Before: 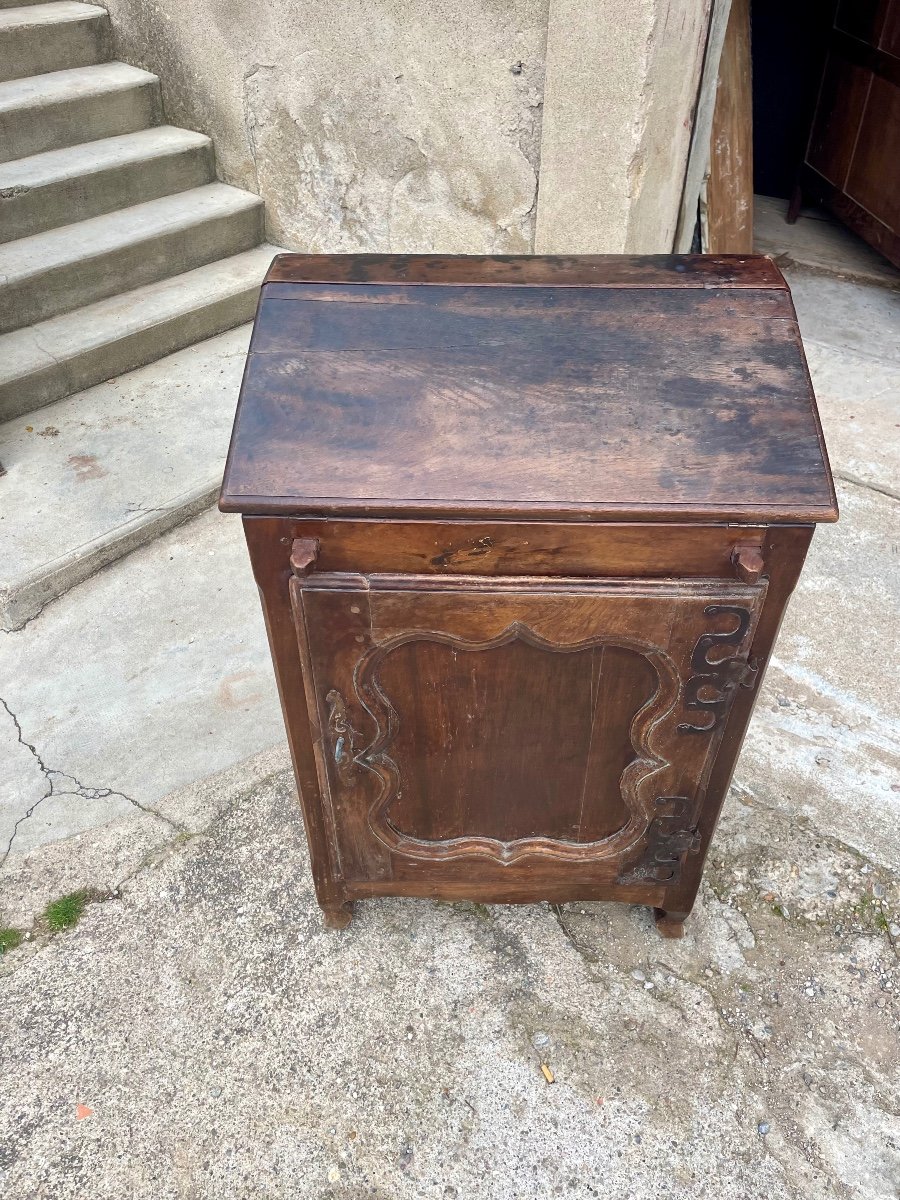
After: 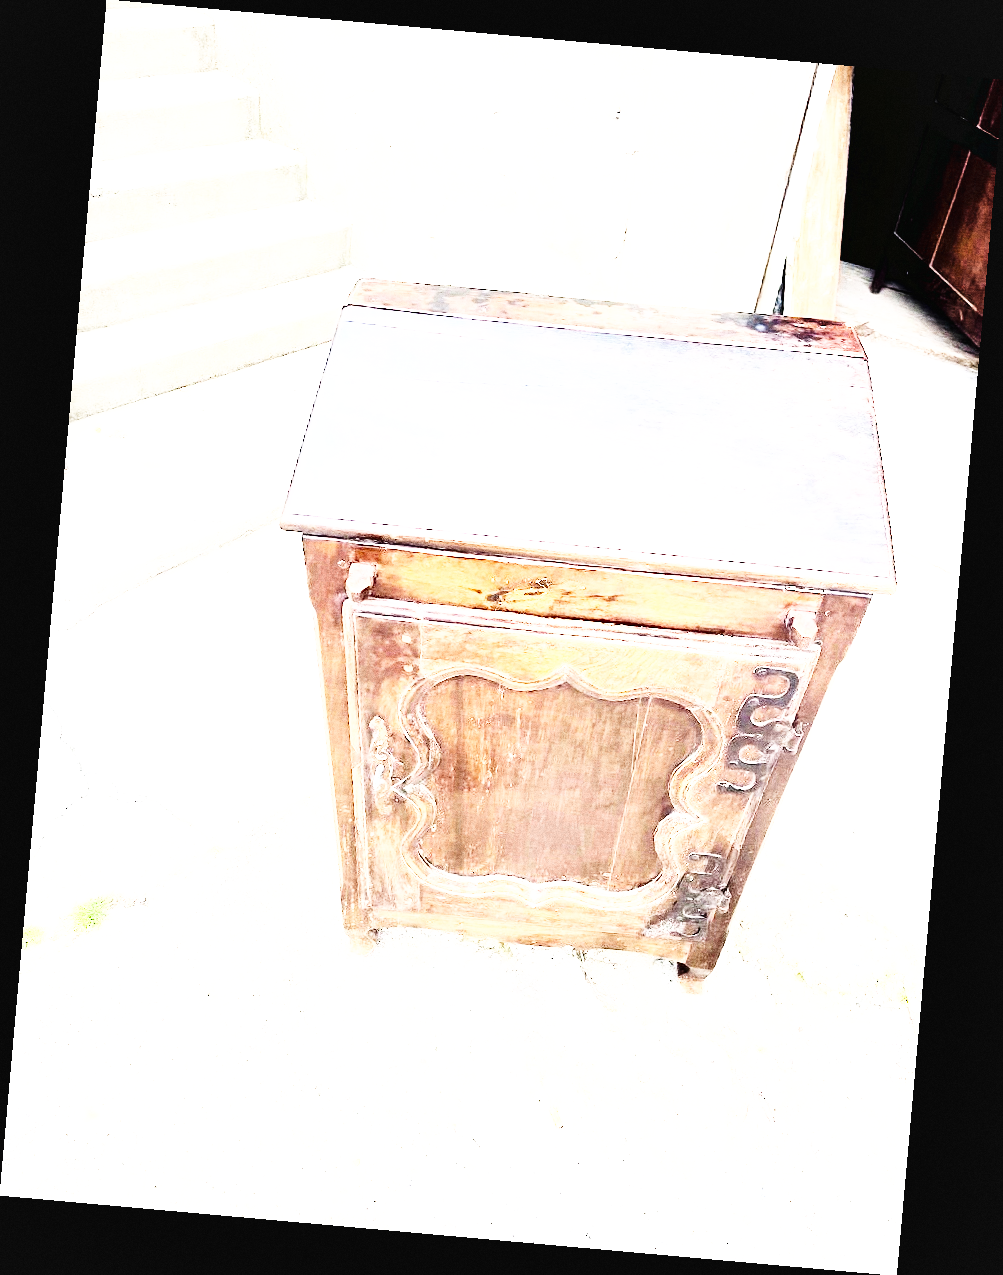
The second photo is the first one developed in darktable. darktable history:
rotate and perspective: rotation 5.12°, automatic cropping off
exposure: black level correction 0, exposure 1.35 EV, compensate exposure bias true, compensate highlight preservation false
tone equalizer: on, module defaults
rgb curve: curves: ch0 [(0, 0) (0.21, 0.15) (0.24, 0.21) (0.5, 0.75) (0.75, 0.96) (0.89, 0.99) (1, 1)]; ch1 [(0, 0.02) (0.21, 0.13) (0.25, 0.2) (0.5, 0.67) (0.75, 0.9) (0.89, 0.97) (1, 1)]; ch2 [(0, 0.02) (0.21, 0.13) (0.25, 0.2) (0.5, 0.67) (0.75, 0.9) (0.89, 0.97) (1, 1)], compensate middle gray true
white balance: emerald 1
base curve: curves: ch0 [(0, 0.003) (0.001, 0.002) (0.006, 0.004) (0.02, 0.022) (0.048, 0.086) (0.094, 0.234) (0.162, 0.431) (0.258, 0.629) (0.385, 0.8) (0.548, 0.918) (0.751, 0.988) (1, 1)], preserve colors none
grain: coarseness 0.09 ISO, strength 40%
shadows and highlights: radius 133.83, soften with gaussian
